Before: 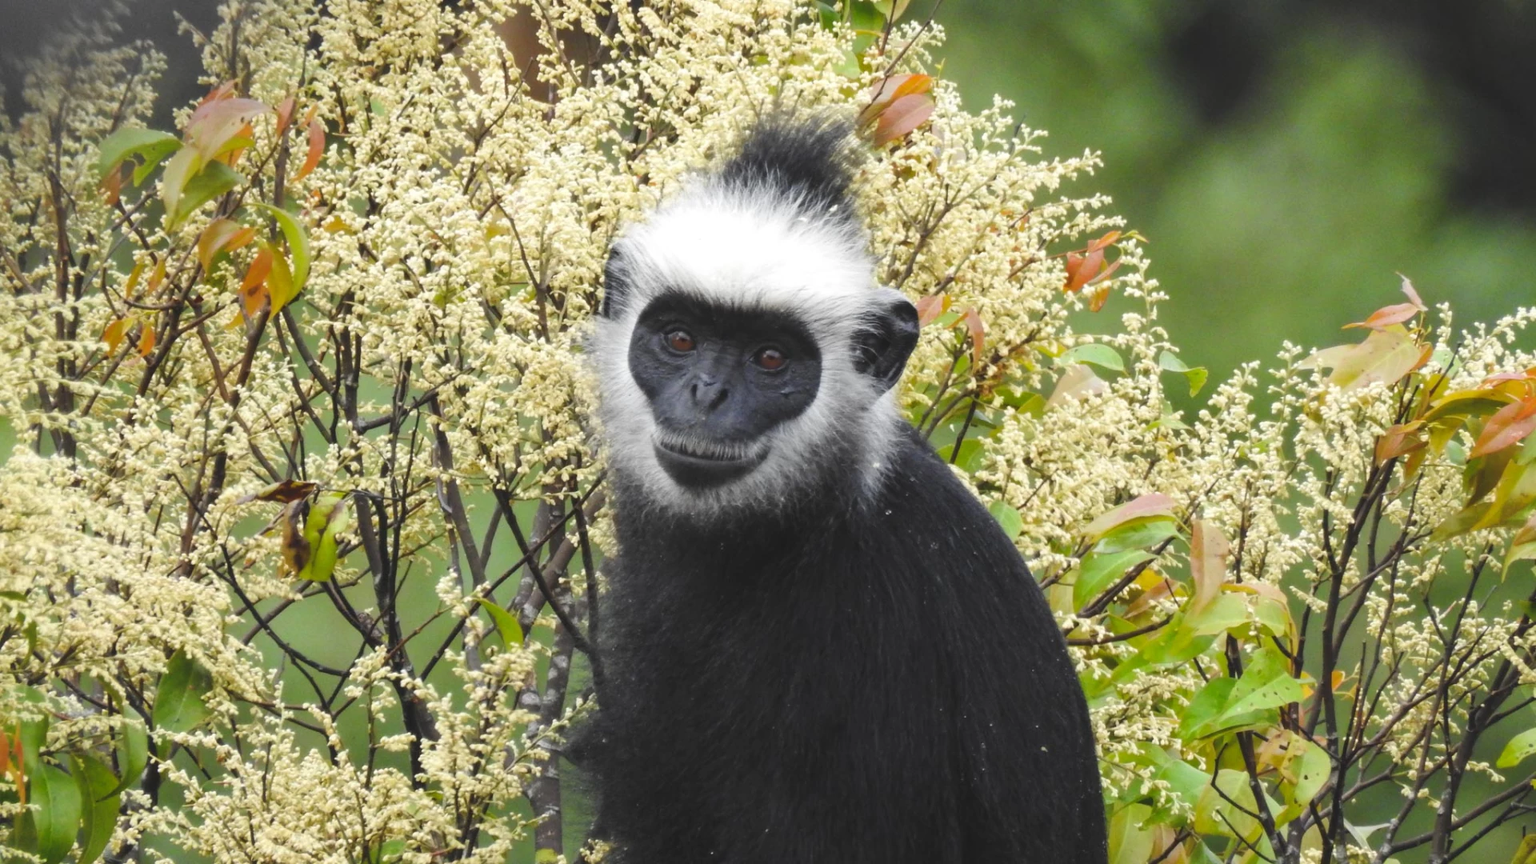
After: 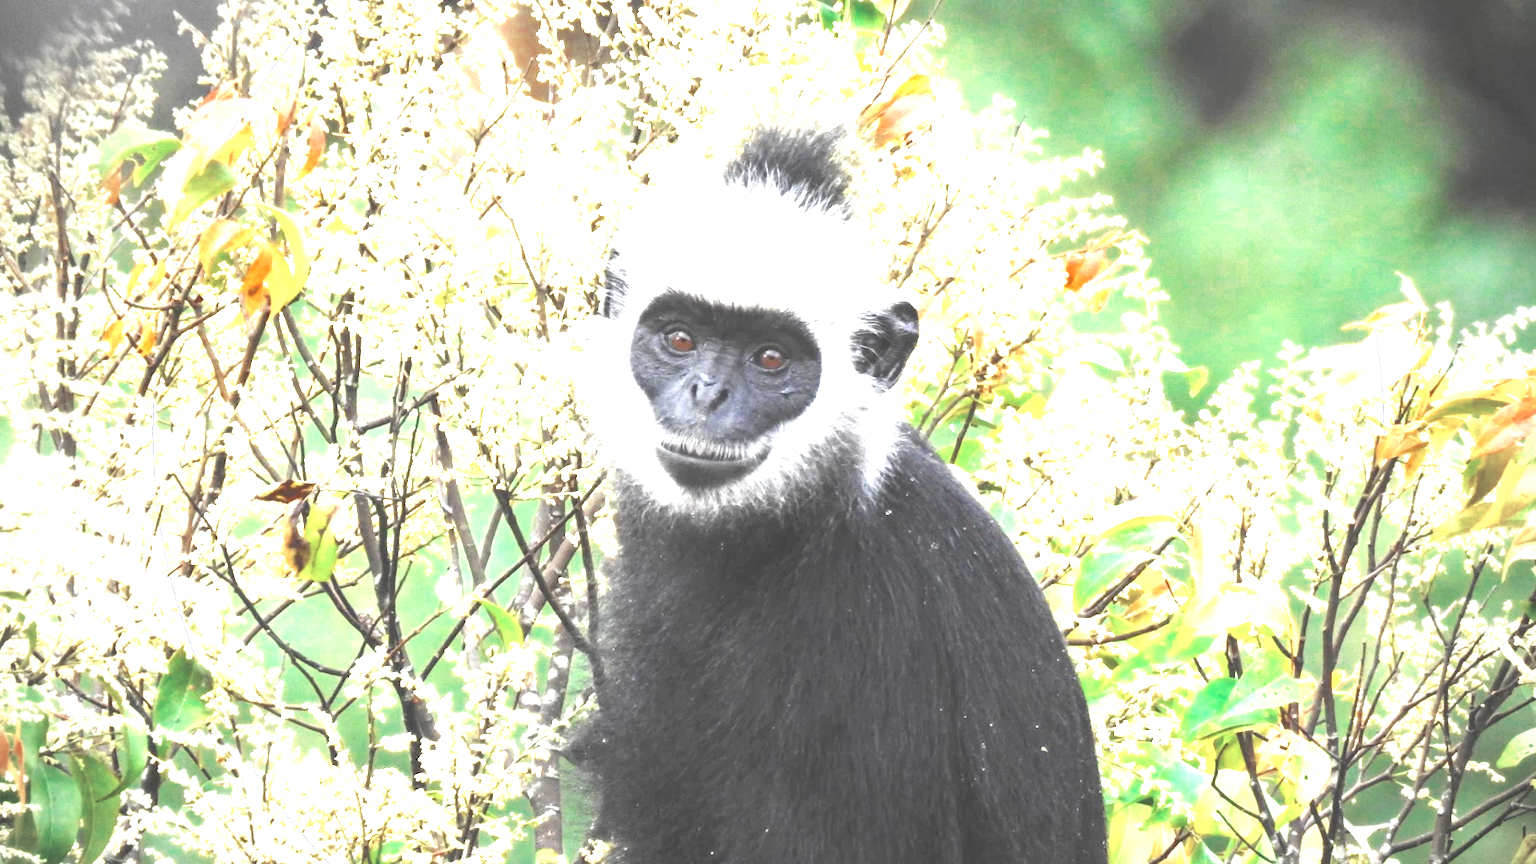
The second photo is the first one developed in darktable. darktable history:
exposure: exposure 2.25 EV, compensate highlight preservation false
vignetting: dithering 8-bit output, unbound false
color zones: curves: ch0 [(0, 0.5) (0.125, 0.4) (0.25, 0.5) (0.375, 0.4) (0.5, 0.4) (0.625, 0.35) (0.75, 0.35) (0.875, 0.5)]; ch1 [(0, 0.35) (0.125, 0.45) (0.25, 0.35) (0.375, 0.35) (0.5, 0.35) (0.625, 0.35) (0.75, 0.45) (0.875, 0.35)]; ch2 [(0, 0.6) (0.125, 0.5) (0.25, 0.5) (0.375, 0.6) (0.5, 0.6) (0.625, 0.5) (0.75, 0.5) (0.875, 0.5)]
